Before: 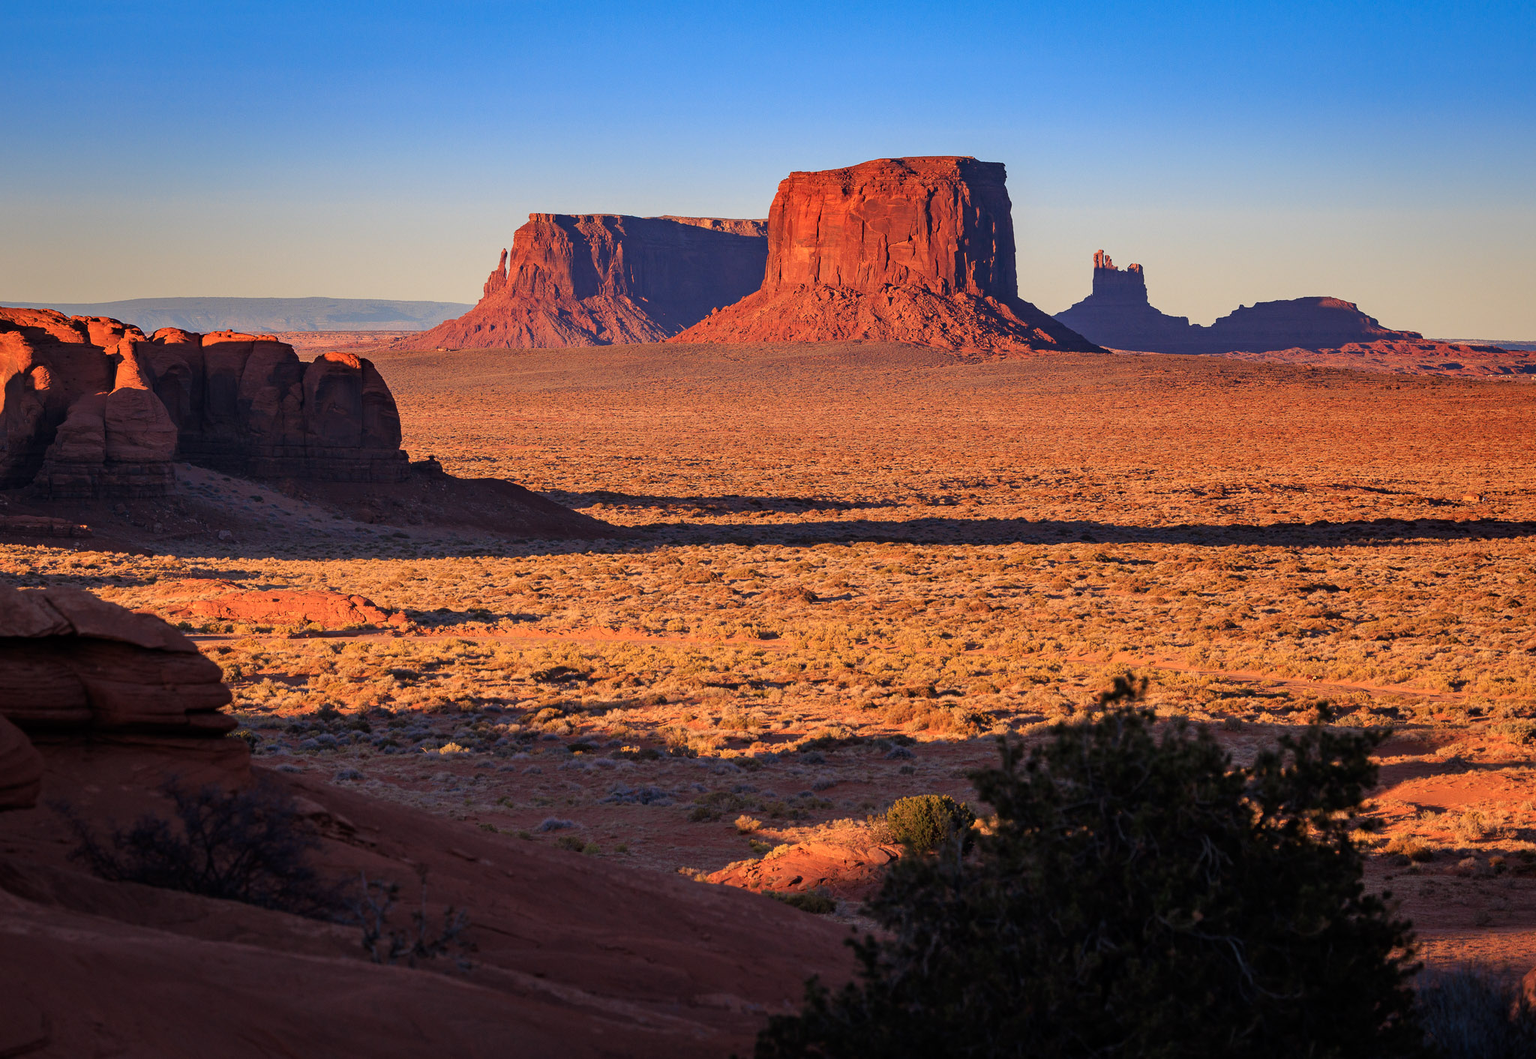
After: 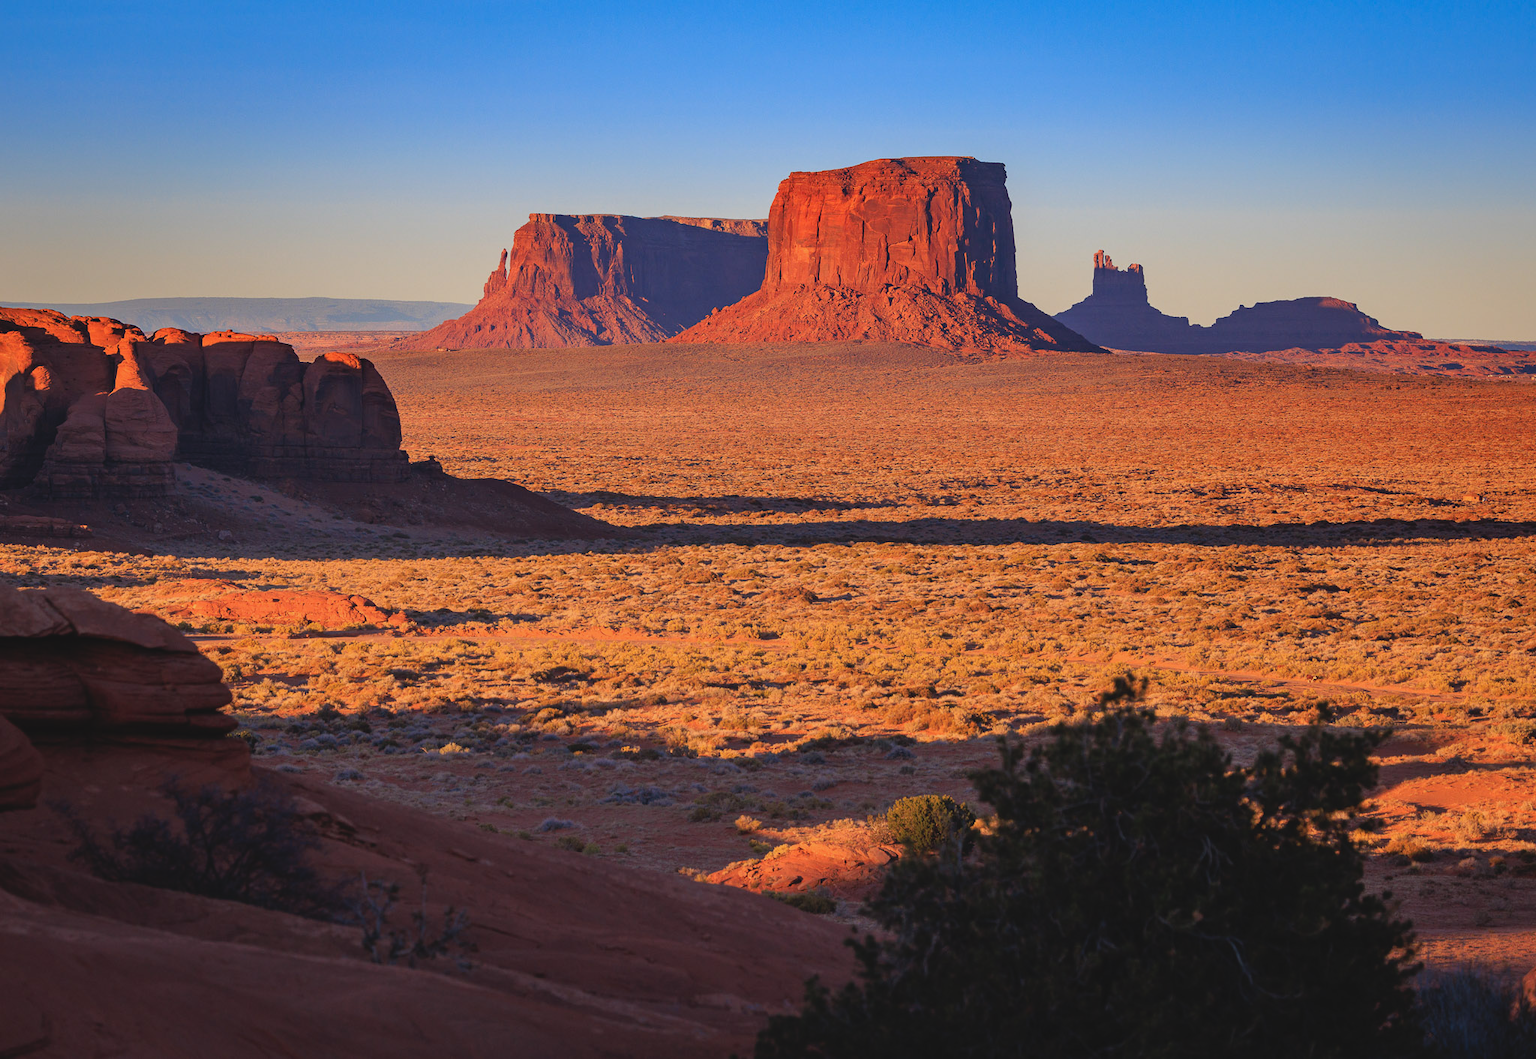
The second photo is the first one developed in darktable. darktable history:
contrast brightness saturation: contrast -0.128
